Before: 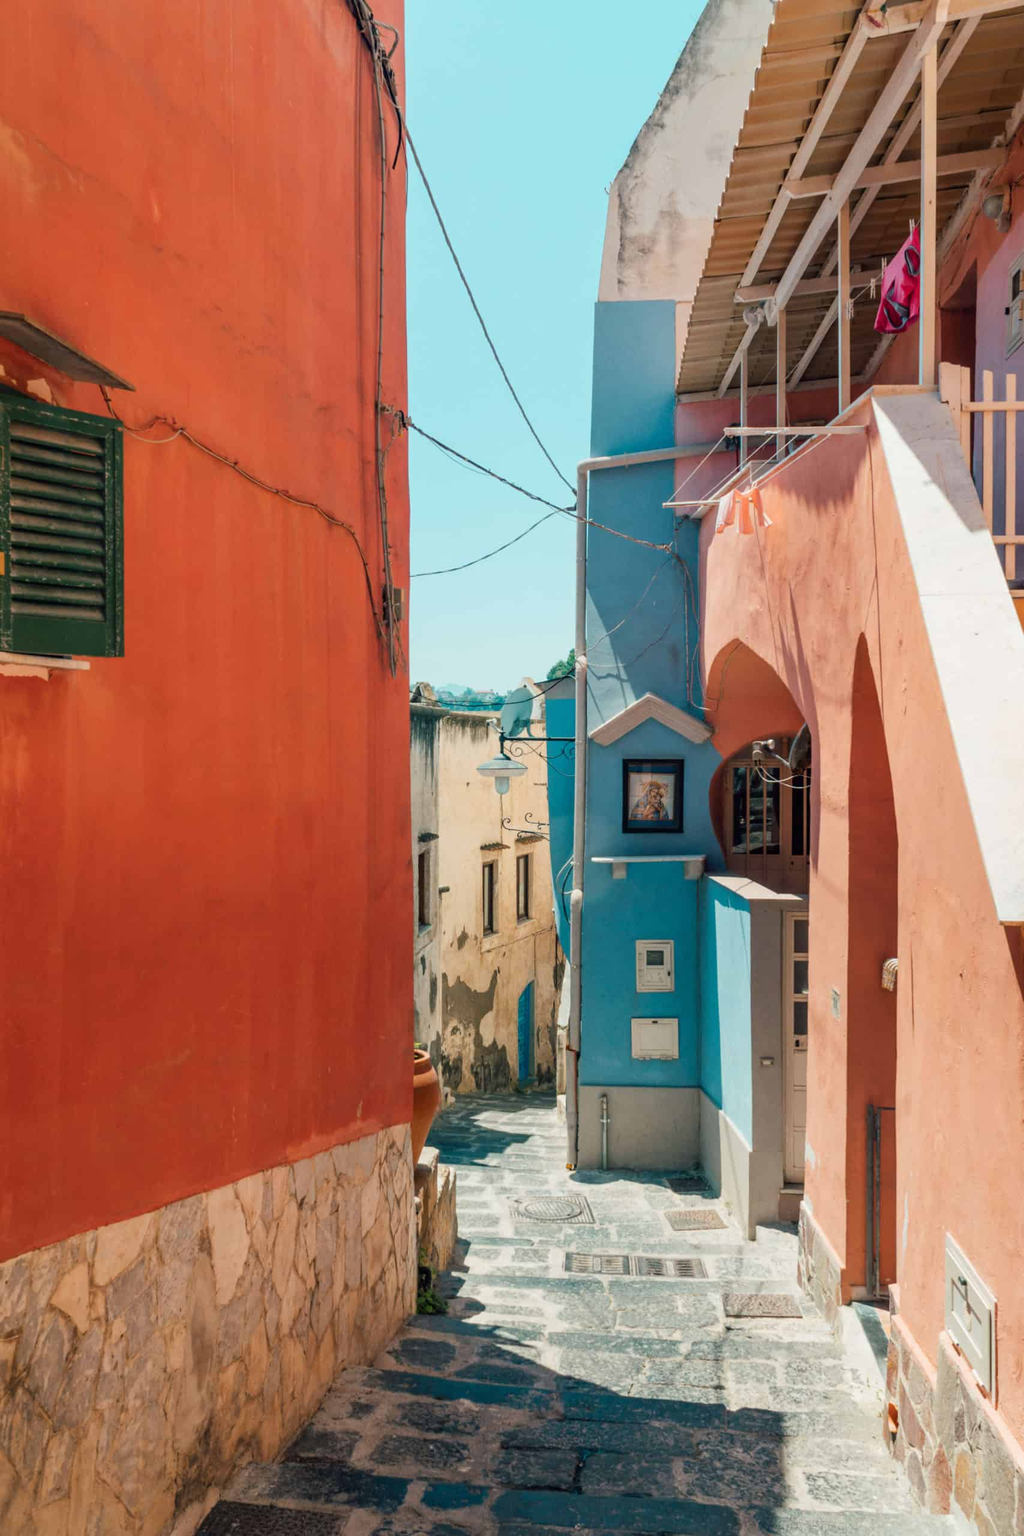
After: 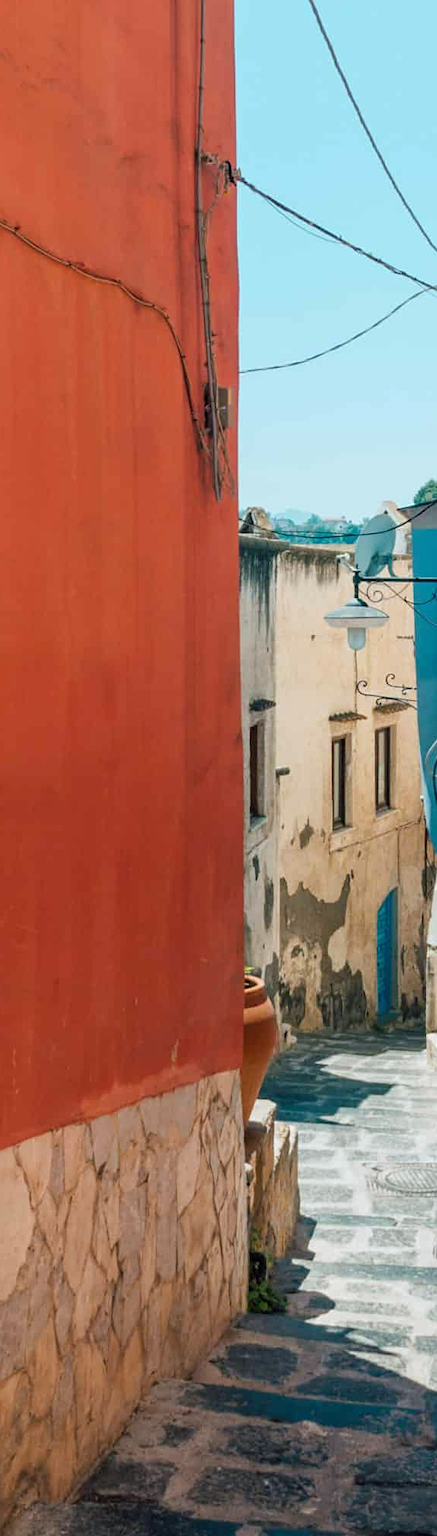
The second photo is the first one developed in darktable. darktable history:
sharpen: amount 0.2
crop and rotate: left 21.77%, top 18.528%, right 44.676%, bottom 2.997%
white balance: red 0.976, blue 1.04
